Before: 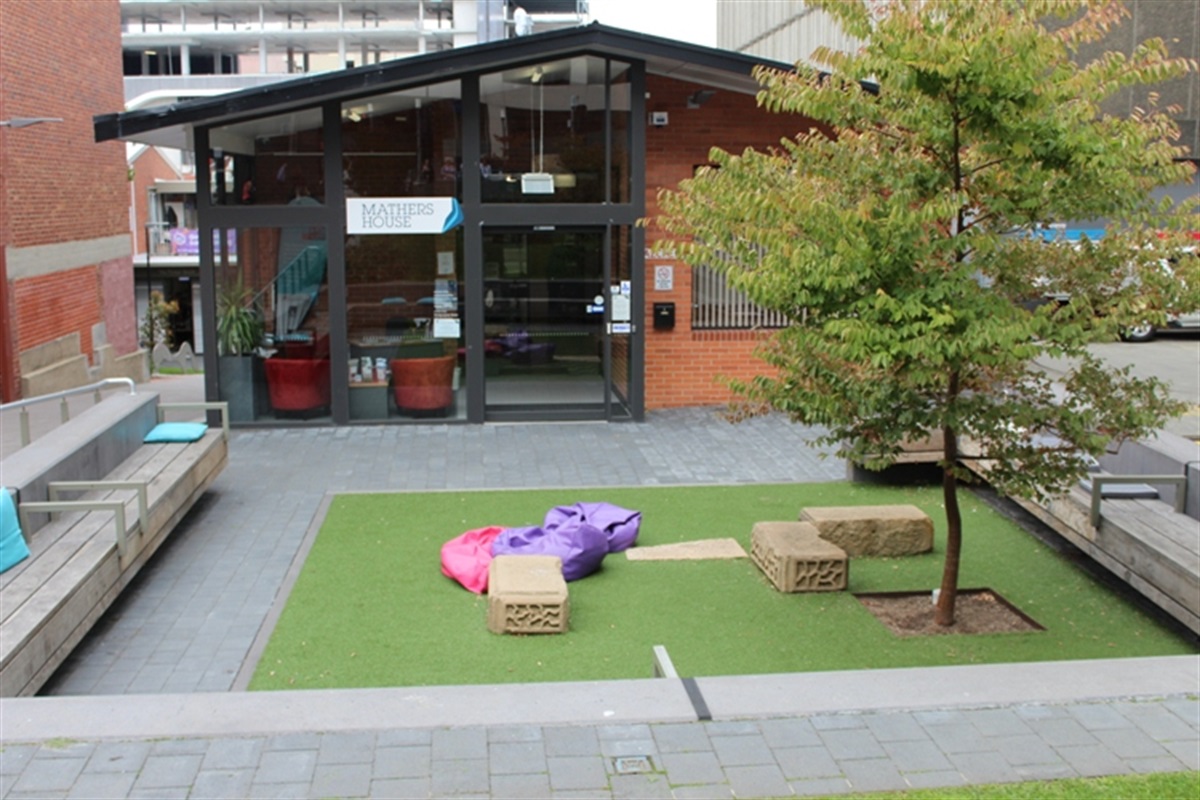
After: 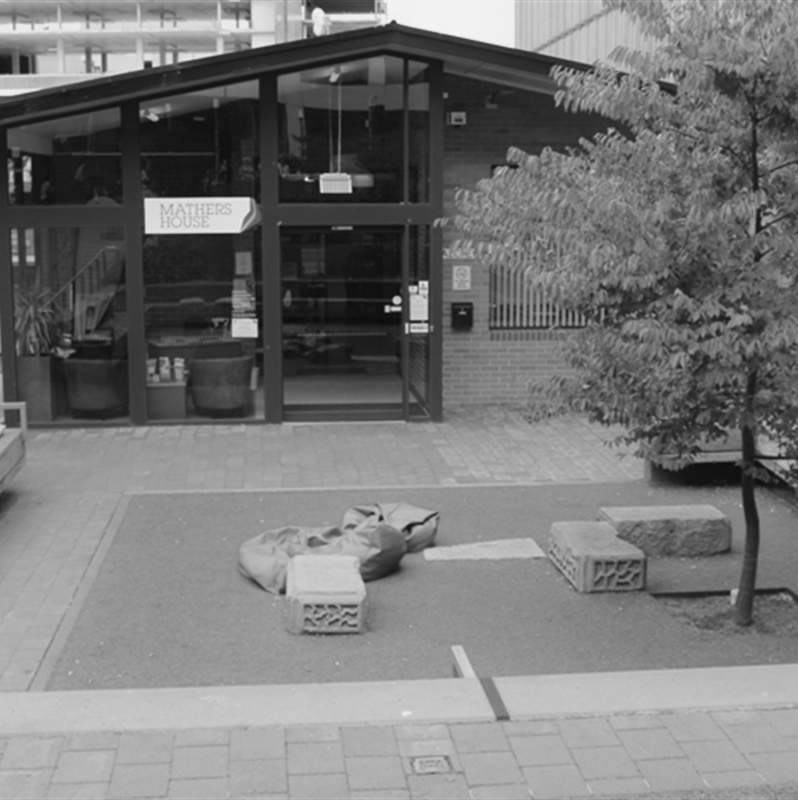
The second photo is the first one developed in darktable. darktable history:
contrast equalizer: octaves 7, y [[0.6 ×6], [0.55 ×6], [0 ×6], [0 ×6], [0 ×6]], mix -0.3
crop: left 16.899%, right 16.556%
monochrome: a 14.95, b -89.96
